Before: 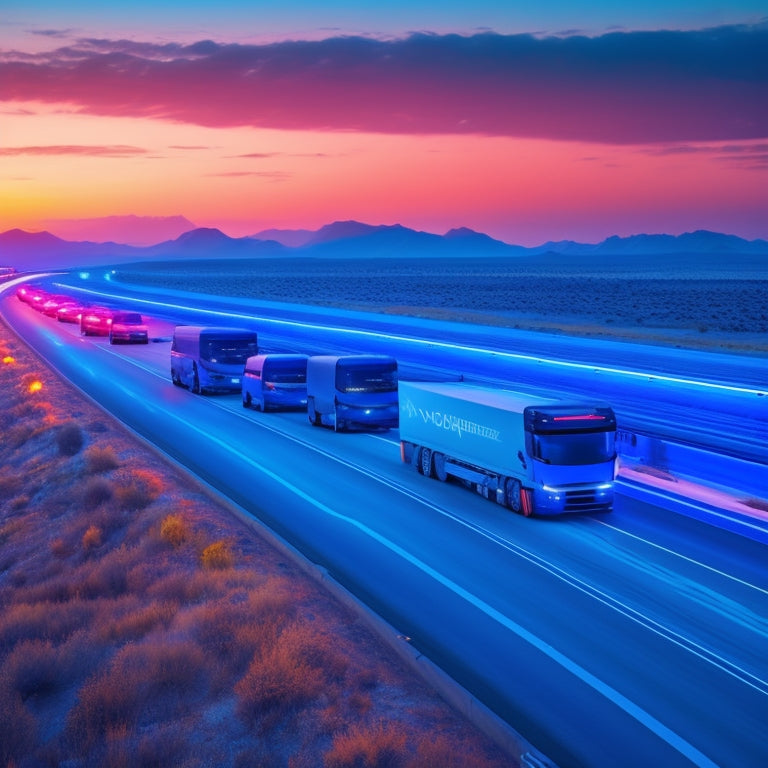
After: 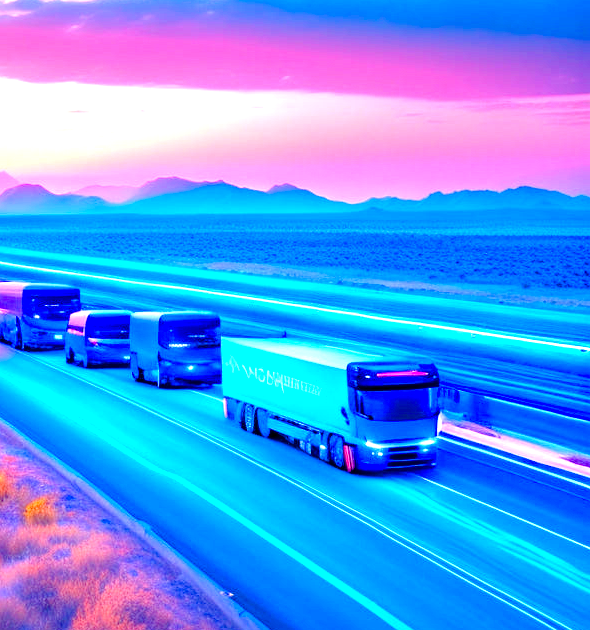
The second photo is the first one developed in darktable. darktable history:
rotate and perspective: crop left 0, crop top 0
color balance rgb: perceptual saturation grading › global saturation 35%, perceptual saturation grading › highlights -30%, perceptual saturation grading › shadows 35%, perceptual brilliance grading › global brilliance 3%, perceptual brilliance grading › highlights -3%, perceptual brilliance grading › shadows 3%
exposure: black level correction 0.005, exposure 2.084 EV, compensate highlight preservation false
crop: left 23.095%, top 5.827%, bottom 11.854%
